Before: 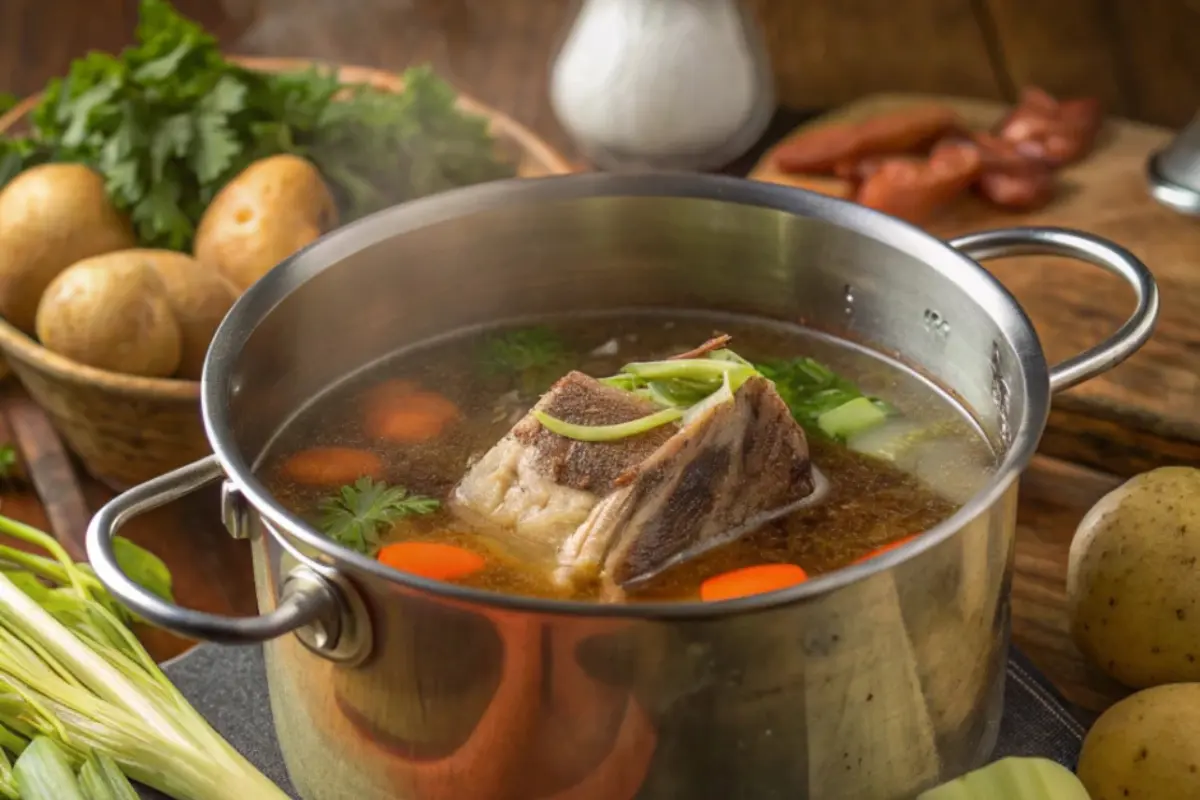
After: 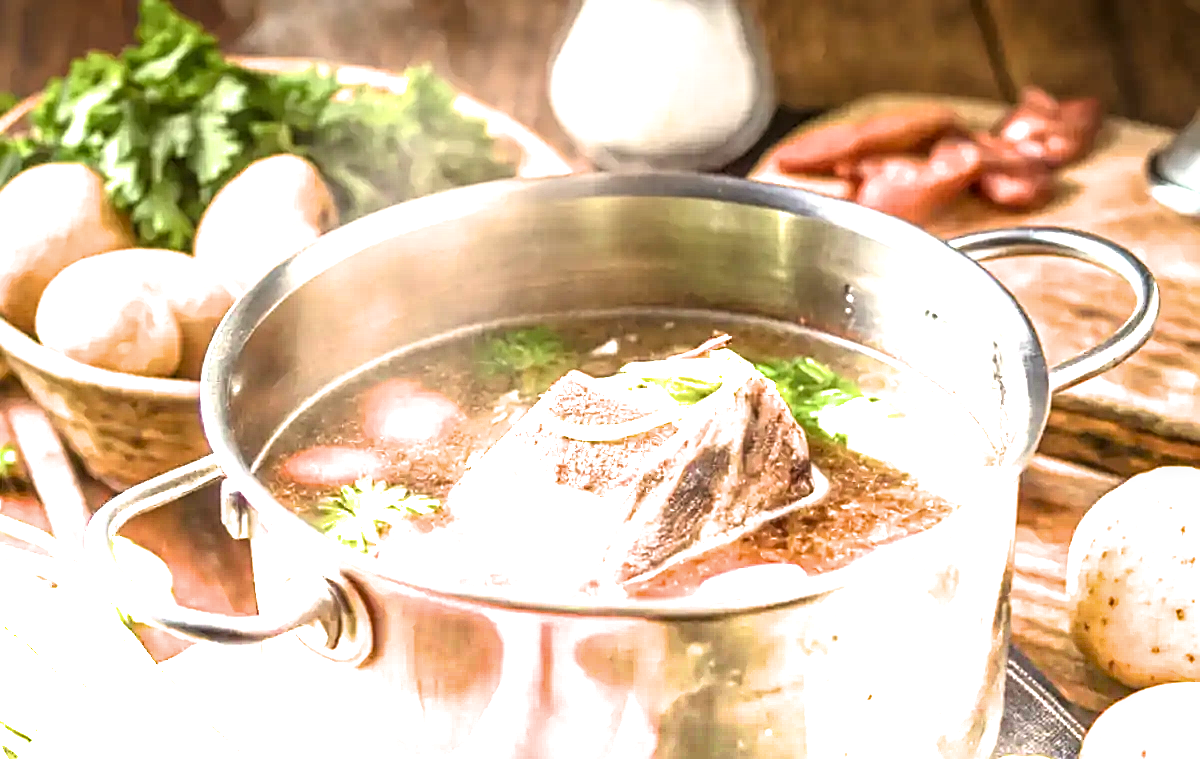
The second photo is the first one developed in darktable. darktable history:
exposure: exposure 1.137 EV, compensate highlight preservation false
graduated density: density -3.9 EV
crop and rotate: top 0%, bottom 5.097%
local contrast: detail 130%
tone equalizer: on, module defaults
sharpen: on, module defaults
filmic rgb: black relative exposure -9.08 EV, white relative exposure 2.3 EV, hardness 7.49
